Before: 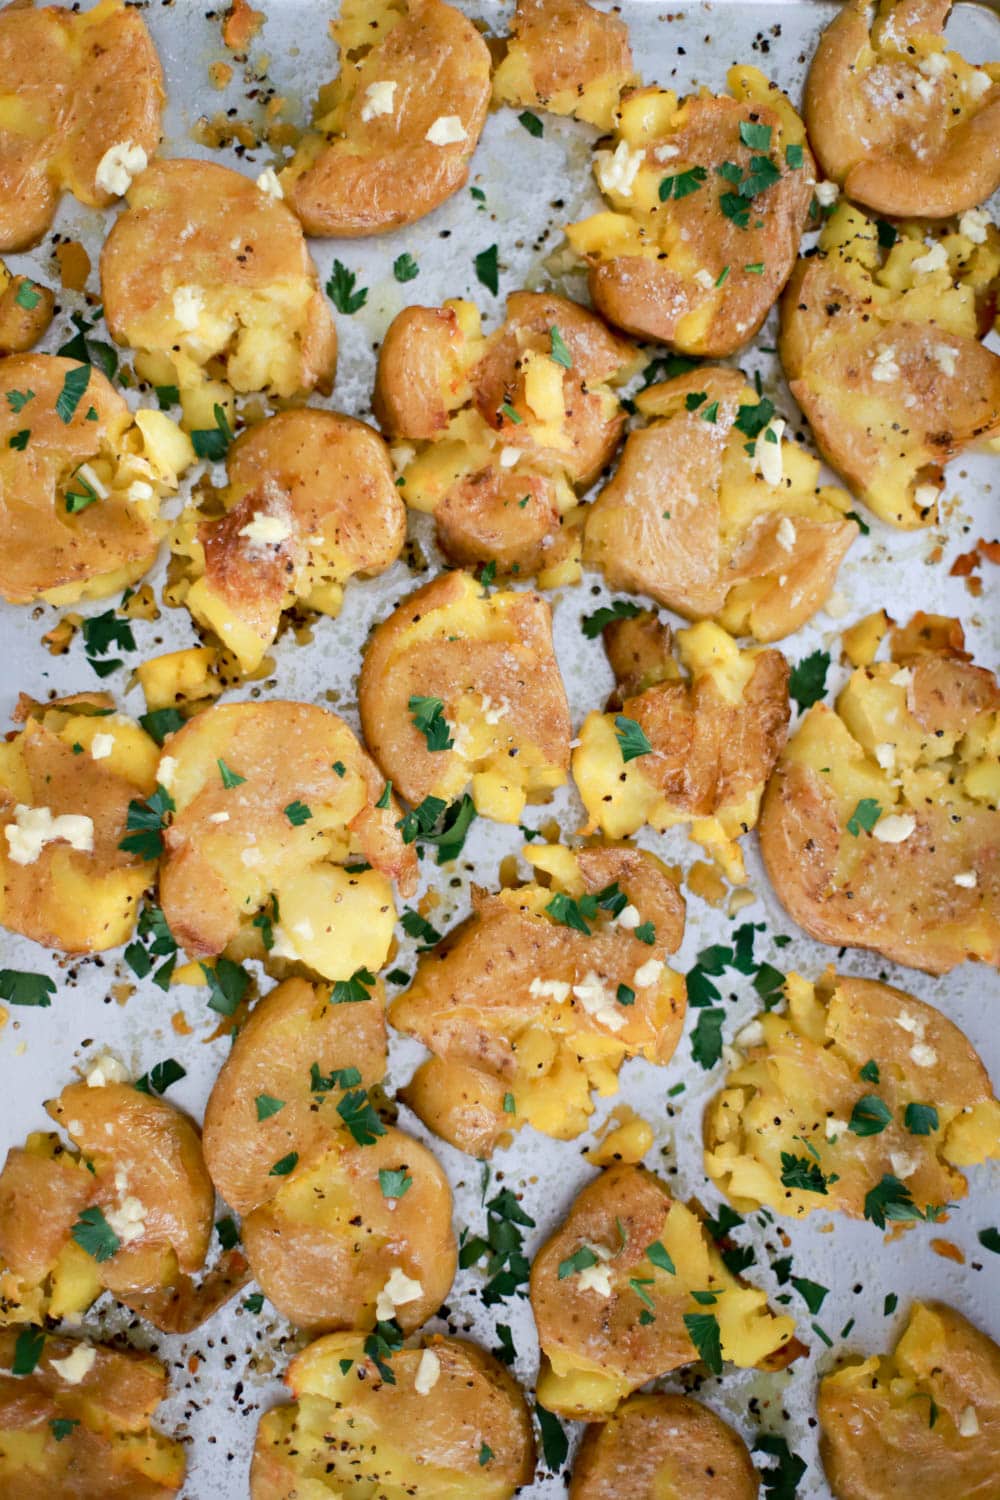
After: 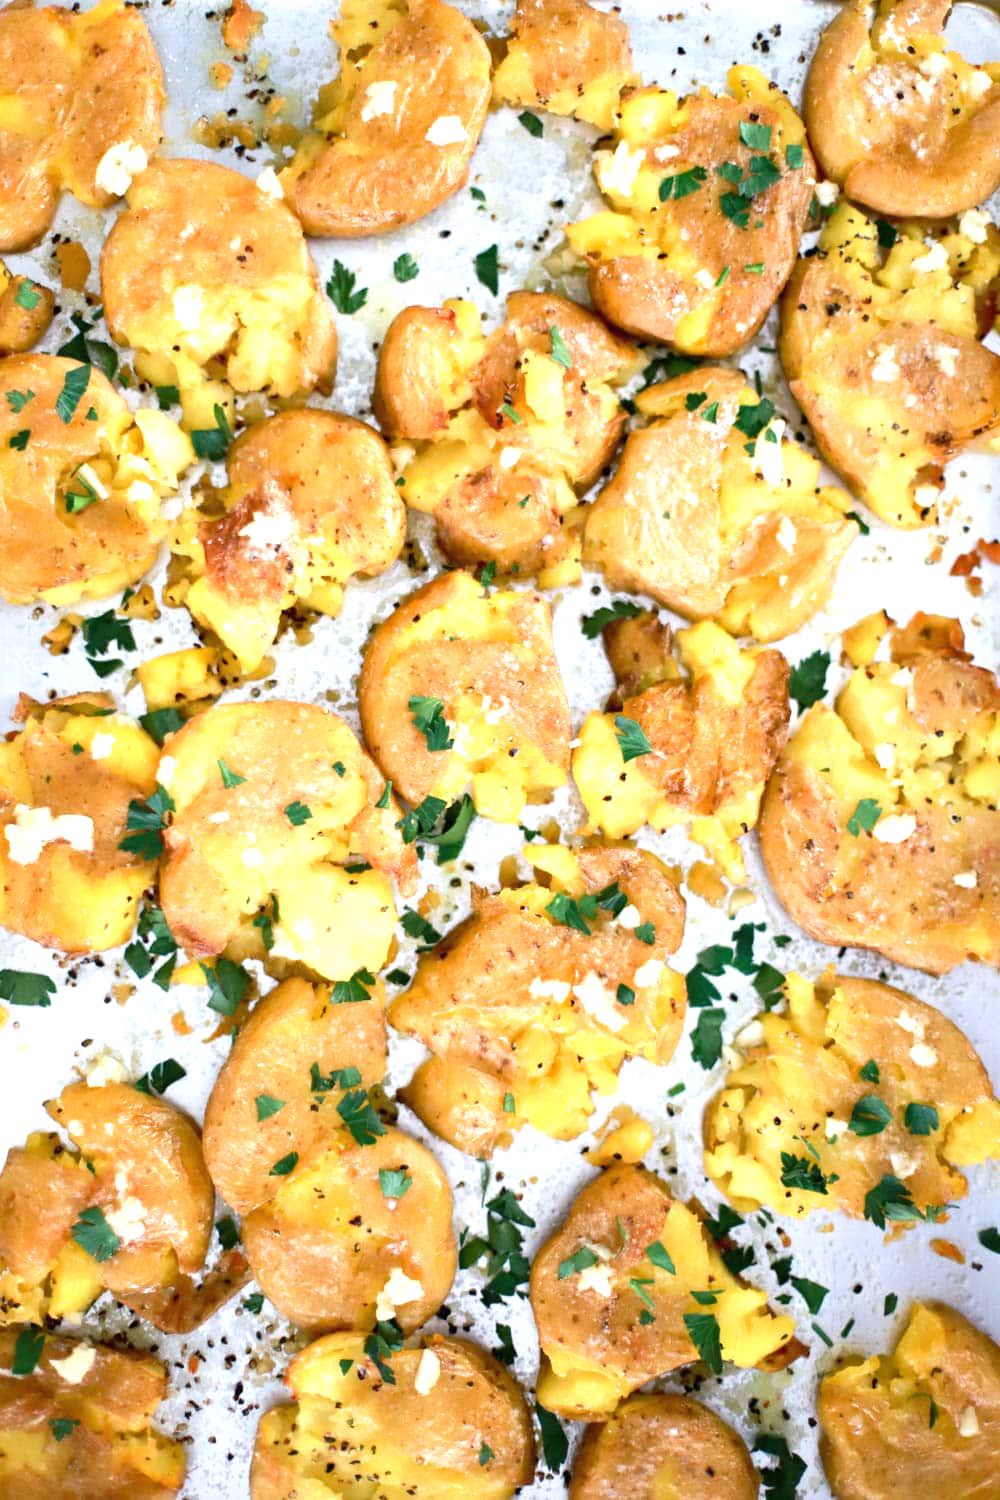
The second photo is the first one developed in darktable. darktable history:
exposure: black level correction -0.001, exposure 0.91 EV, compensate highlight preservation false
